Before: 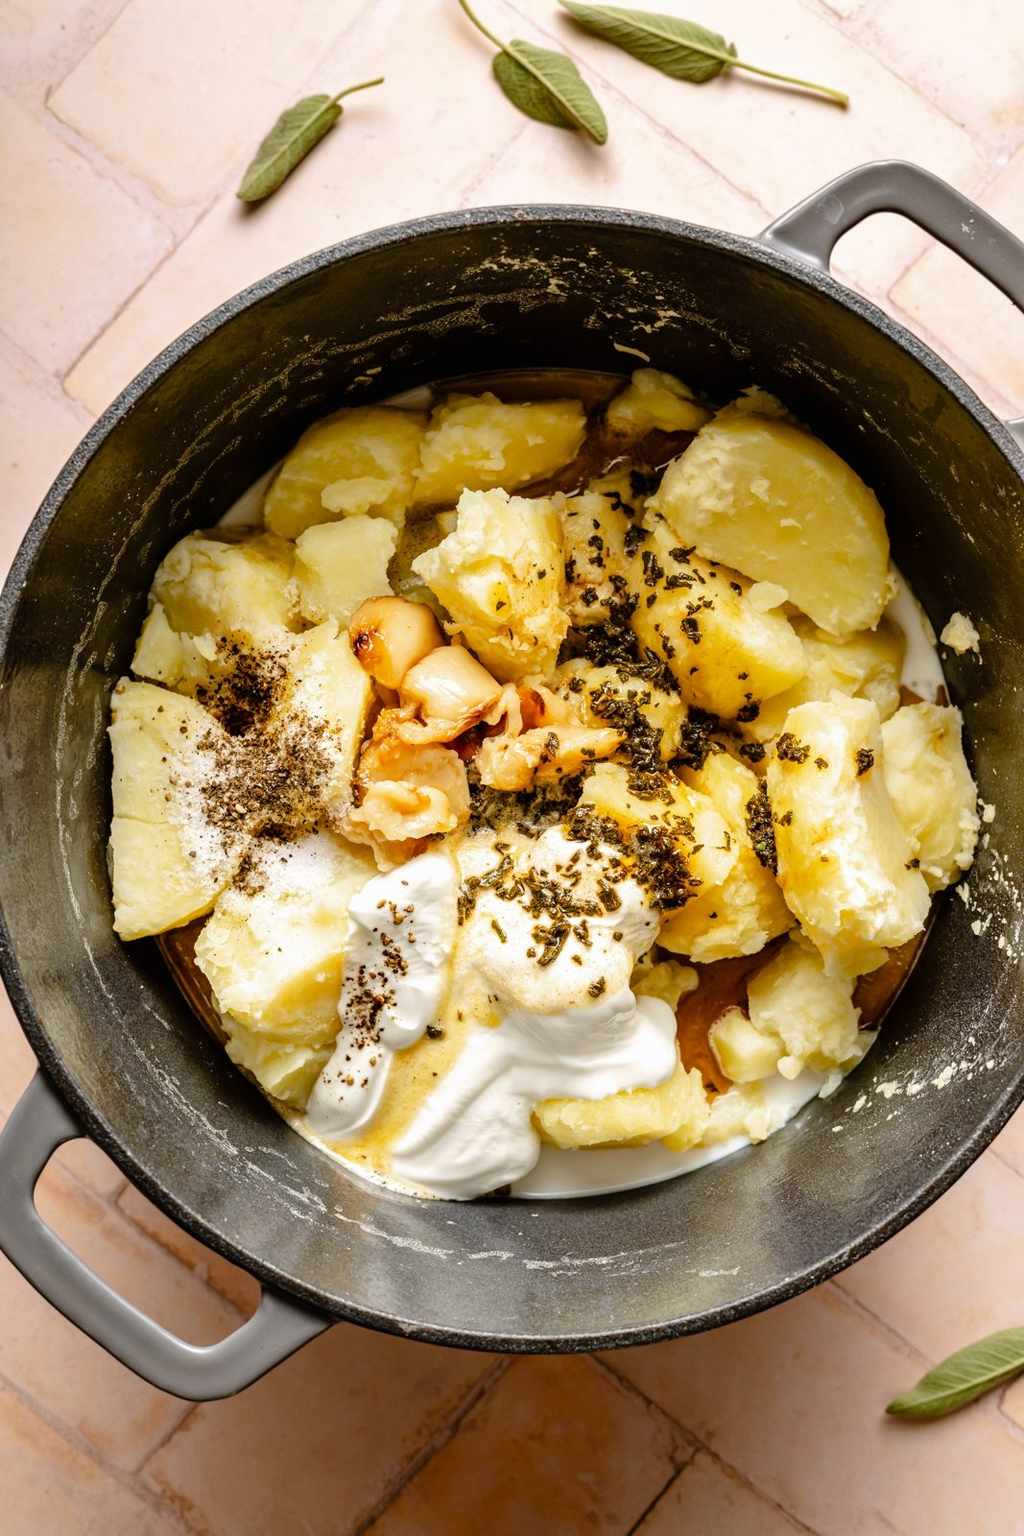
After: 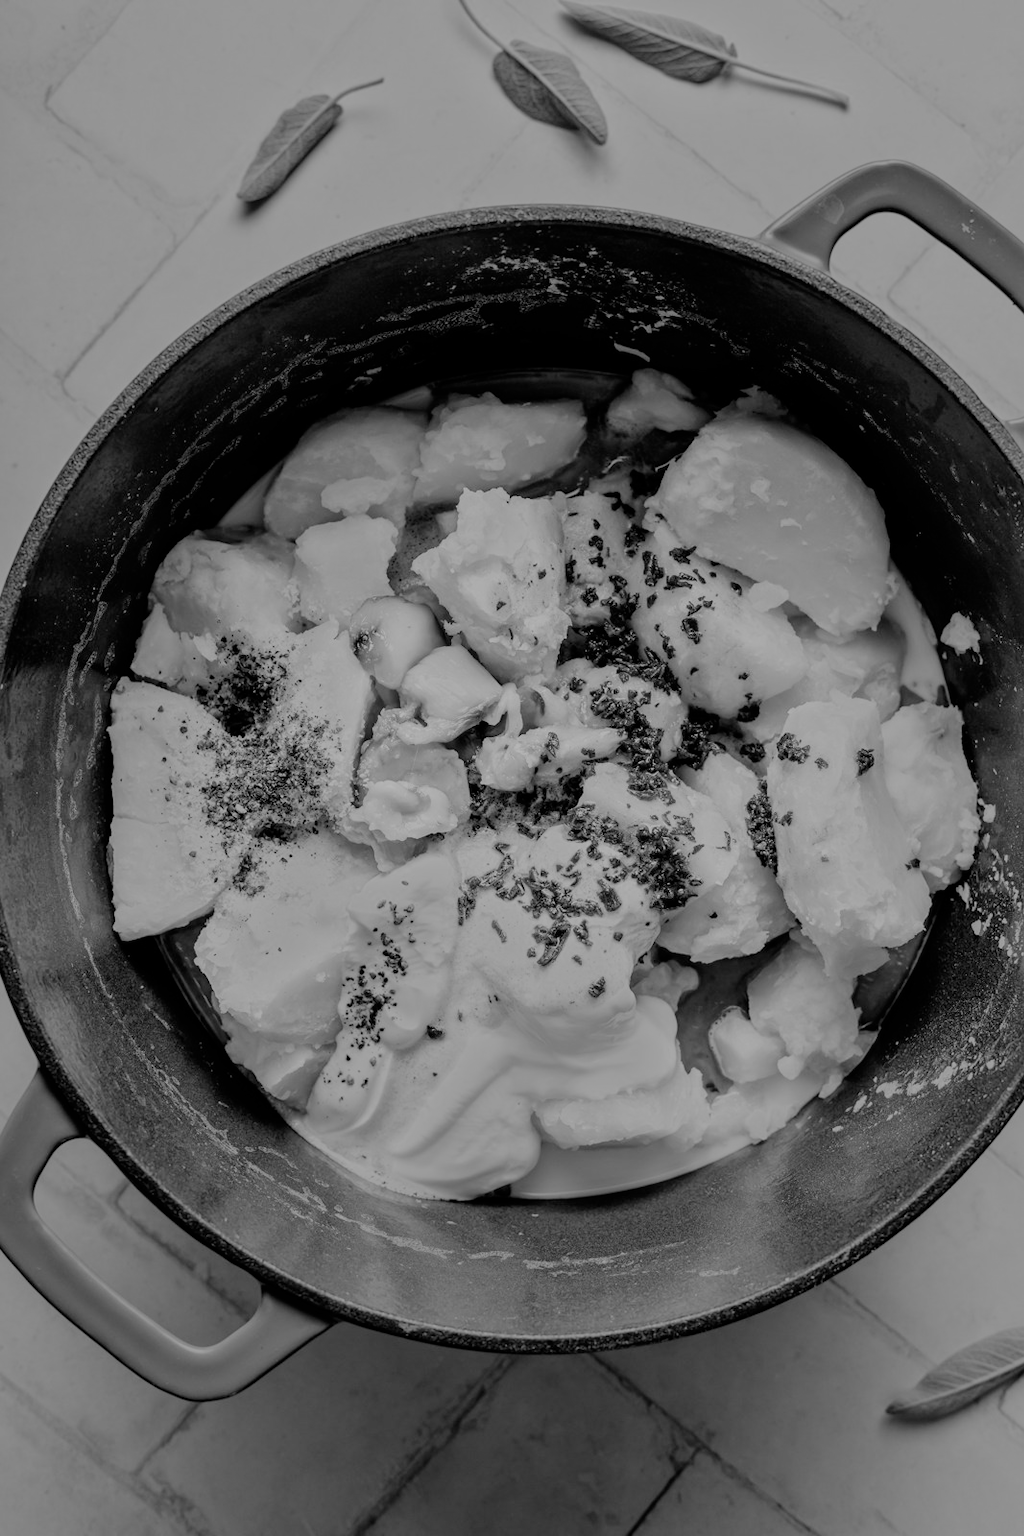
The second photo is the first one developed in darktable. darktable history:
filmic rgb: black relative exposure -7.65 EV, white relative exposure 4.56 EV, hardness 3.61
monochrome: a 79.32, b 81.83, size 1.1
color calibration: illuminant custom, x 0.368, y 0.373, temperature 4330.32 K
